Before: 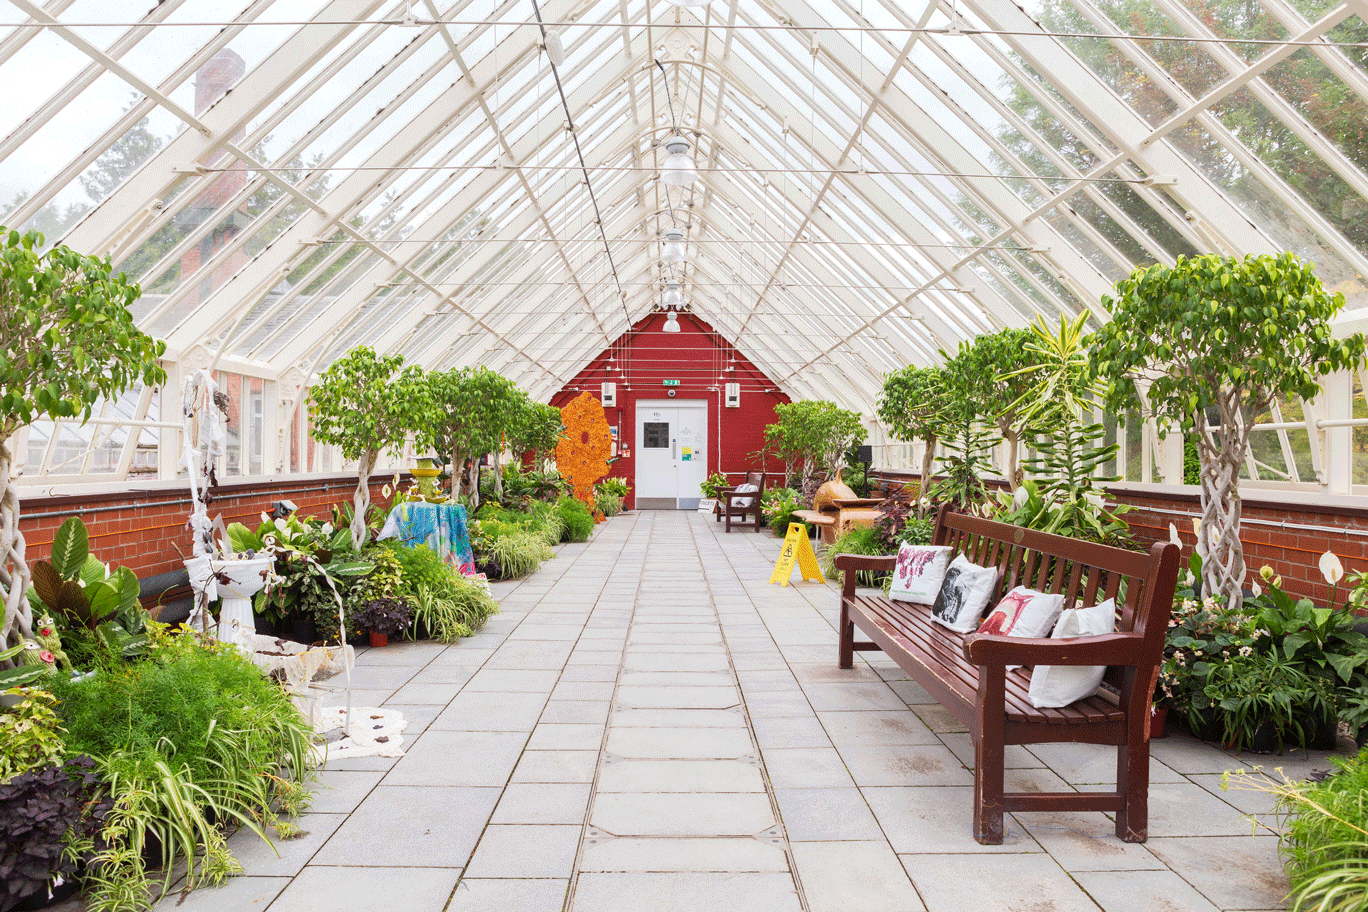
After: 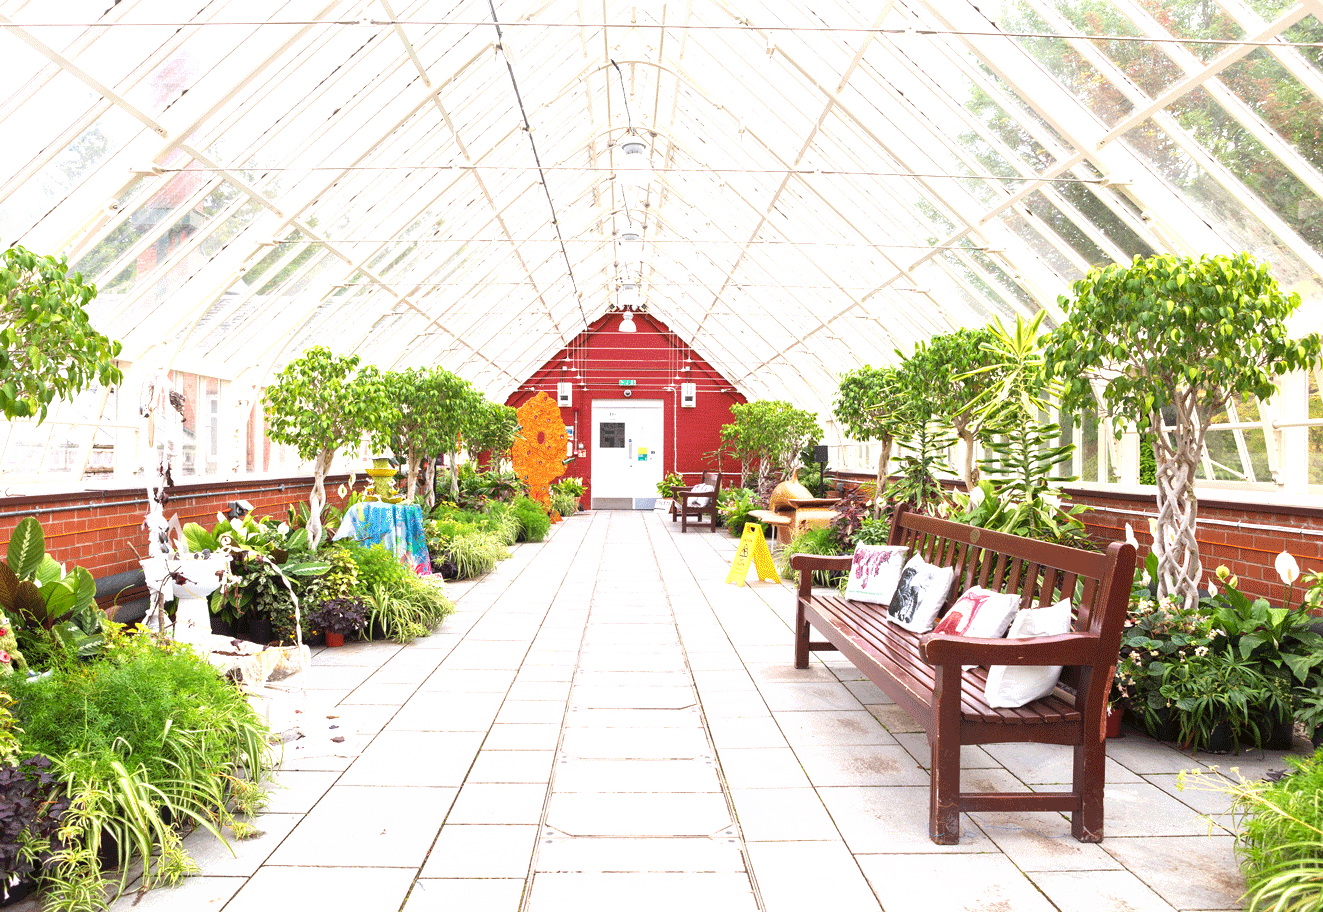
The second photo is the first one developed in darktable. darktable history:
exposure: black level correction 0, exposure 0.7 EV, compensate exposure bias true, compensate highlight preservation false
crop and rotate: left 3.238%
